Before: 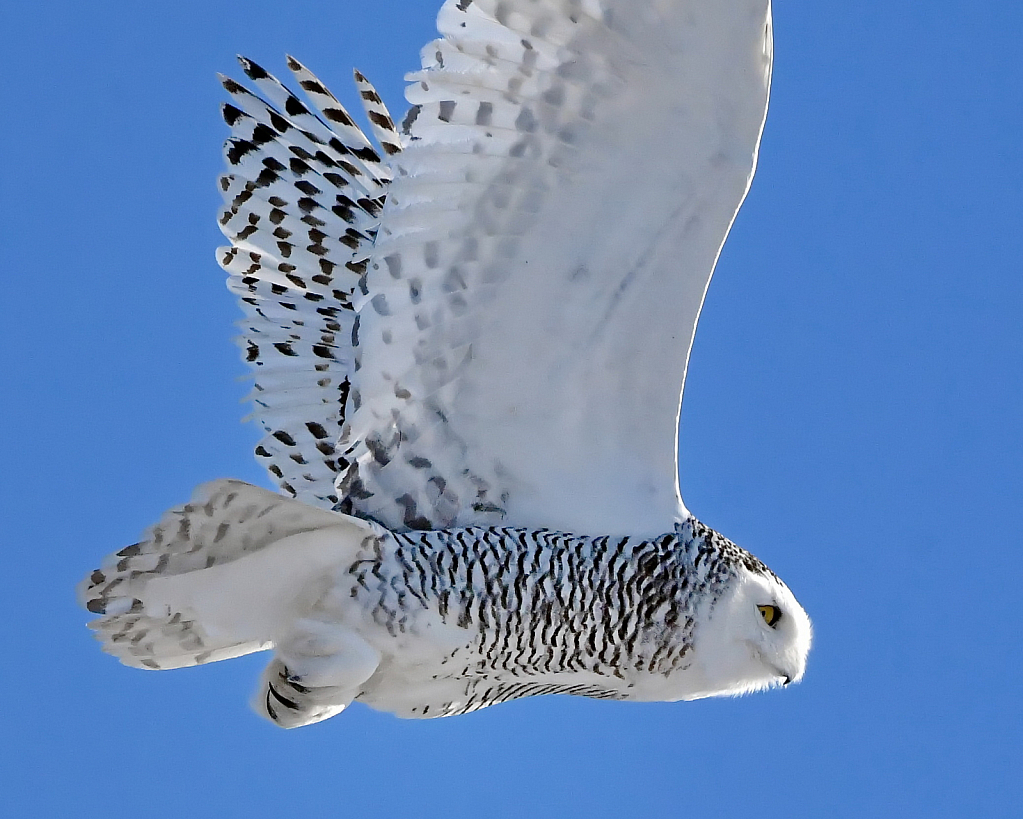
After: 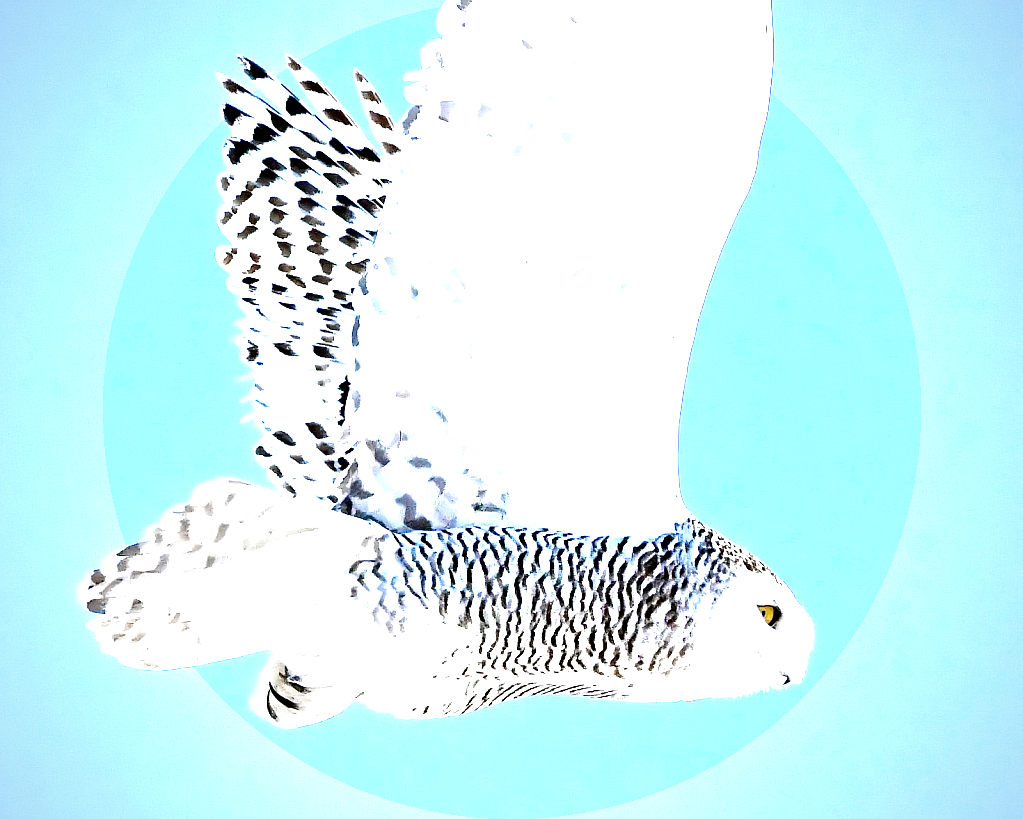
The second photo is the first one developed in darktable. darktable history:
tone equalizer: -8 EV -0.427 EV, -7 EV -0.385 EV, -6 EV -0.324 EV, -5 EV -0.201 EV, -3 EV 0.217 EV, -2 EV 0.305 EV, -1 EV 0.406 EV, +0 EV 0.412 EV, edges refinement/feathering 500, mask exposure compensation -1.57 EV, preserve details no
exposure: black level correction 0.002, exposure 1.994 EV, compensate exposure bias true, compensate highlight preservation false
vignetting: brightness -0.407, saturation -0.294, unbound false
